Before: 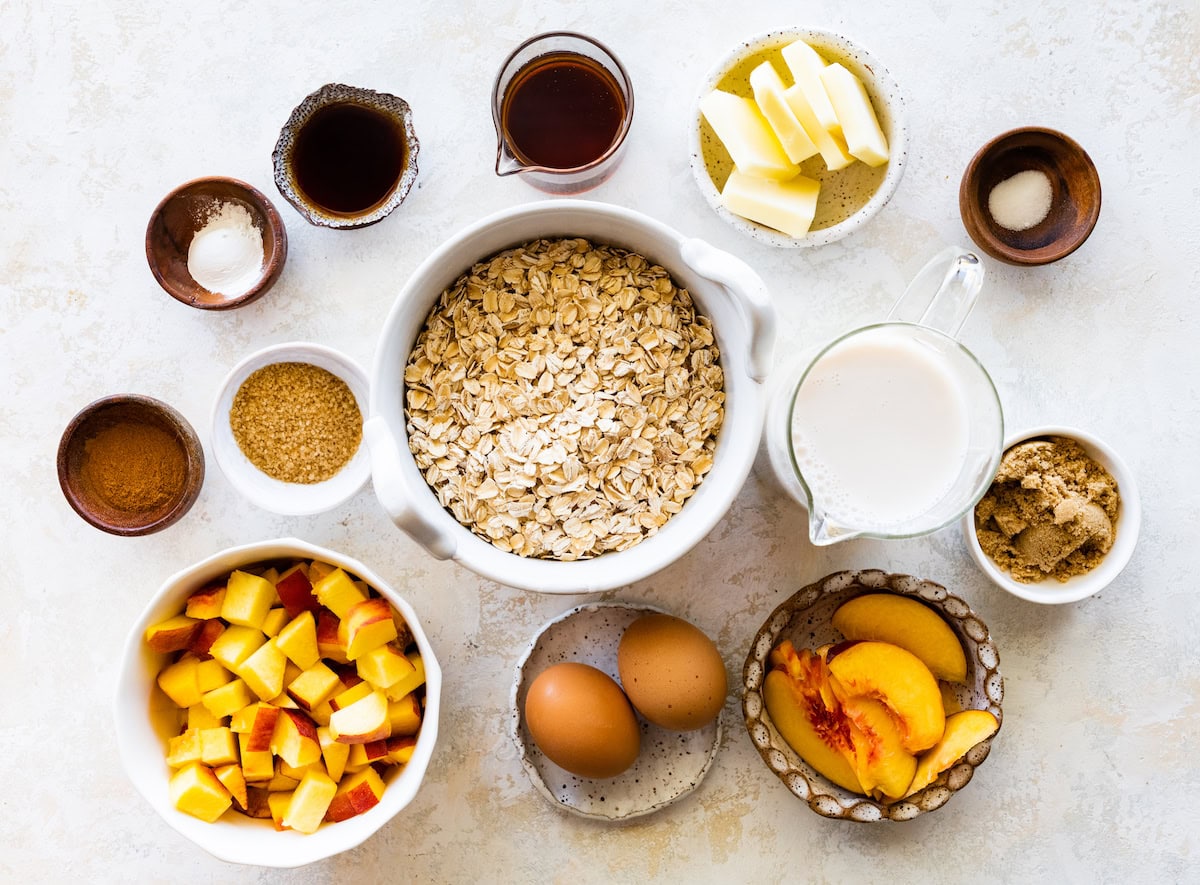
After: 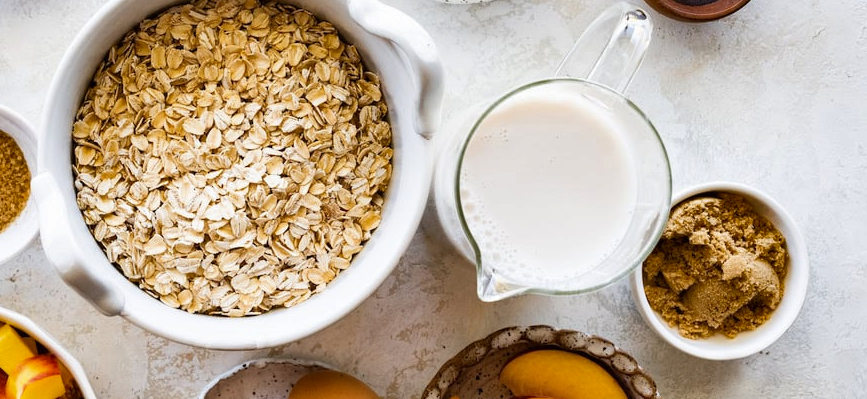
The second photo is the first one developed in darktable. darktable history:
shadows and highlights: low approximation 0.01, soften with gaussian
crop and rotate: left 27.724%, top 27.637%, bottom 27.247%
